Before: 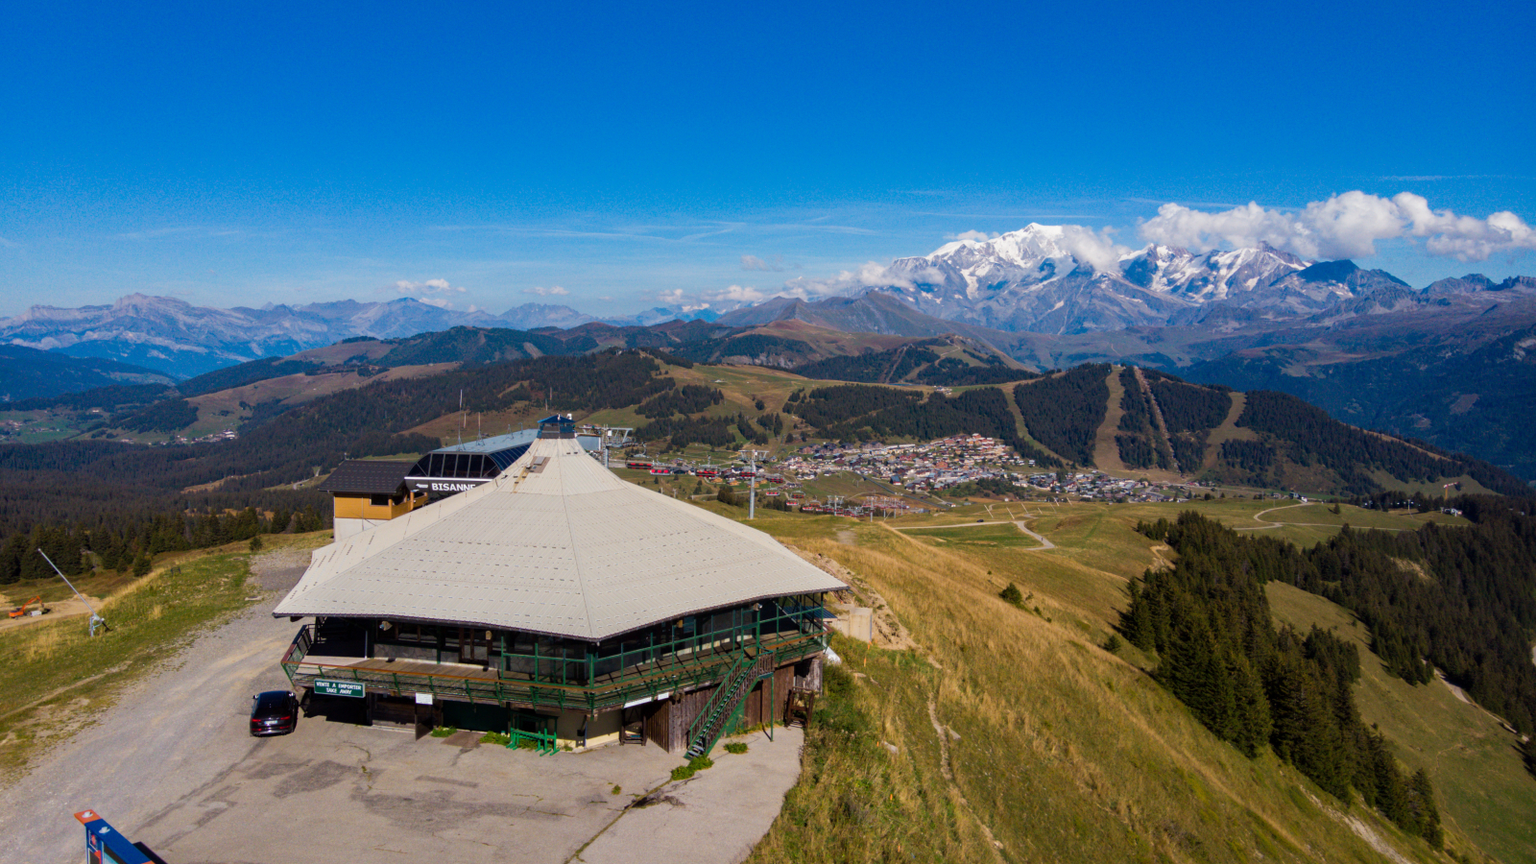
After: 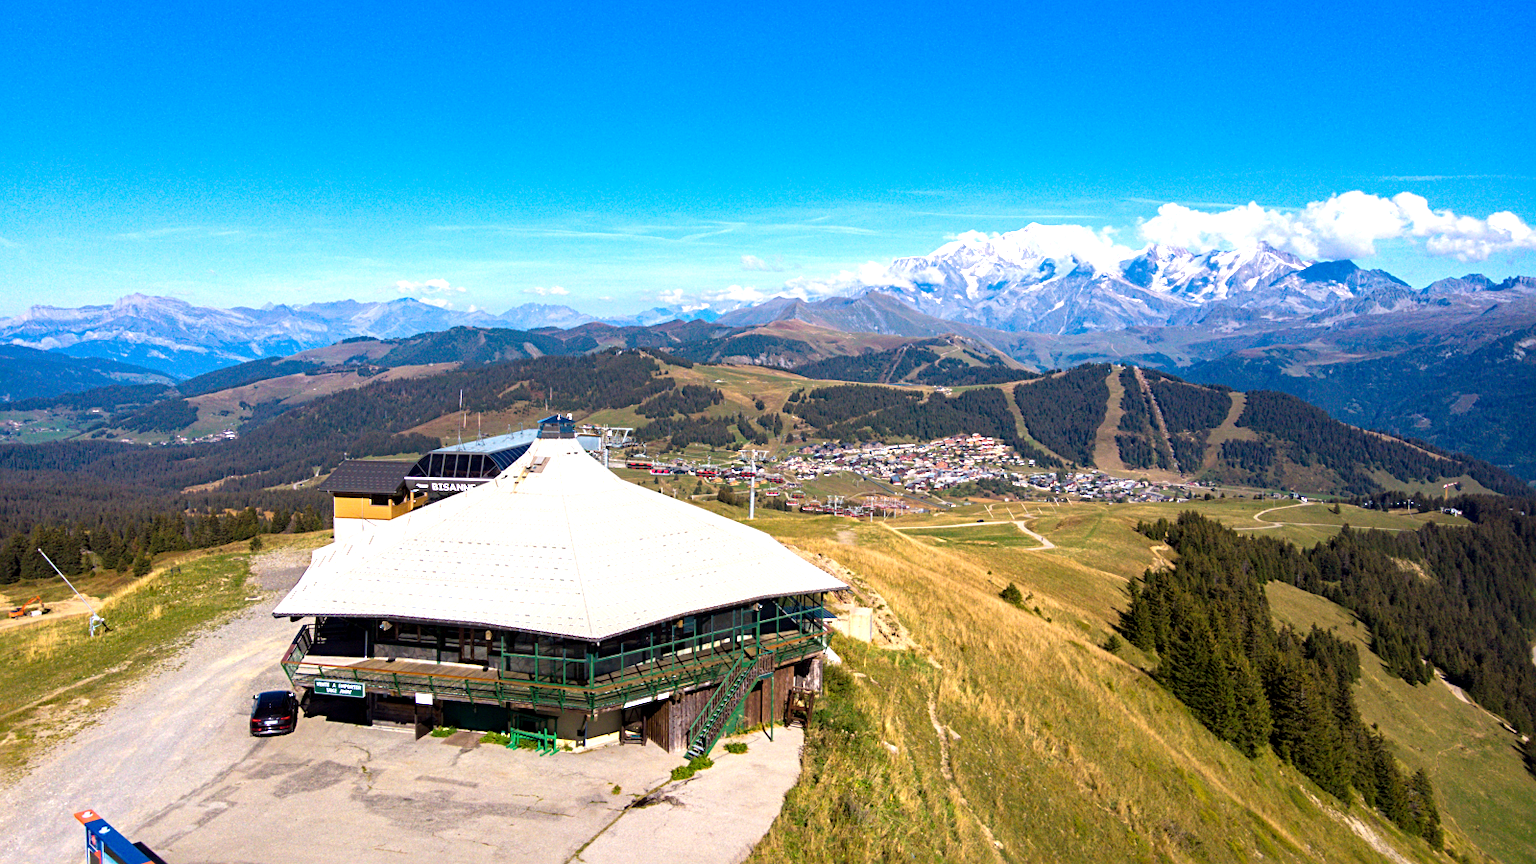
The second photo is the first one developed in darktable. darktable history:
exposure: black level correction 0.001, exposure 1.129 EV, compensate exposure bias true, compensate highlight preservation false
sharpen: radius 2.529, amount 0.323
